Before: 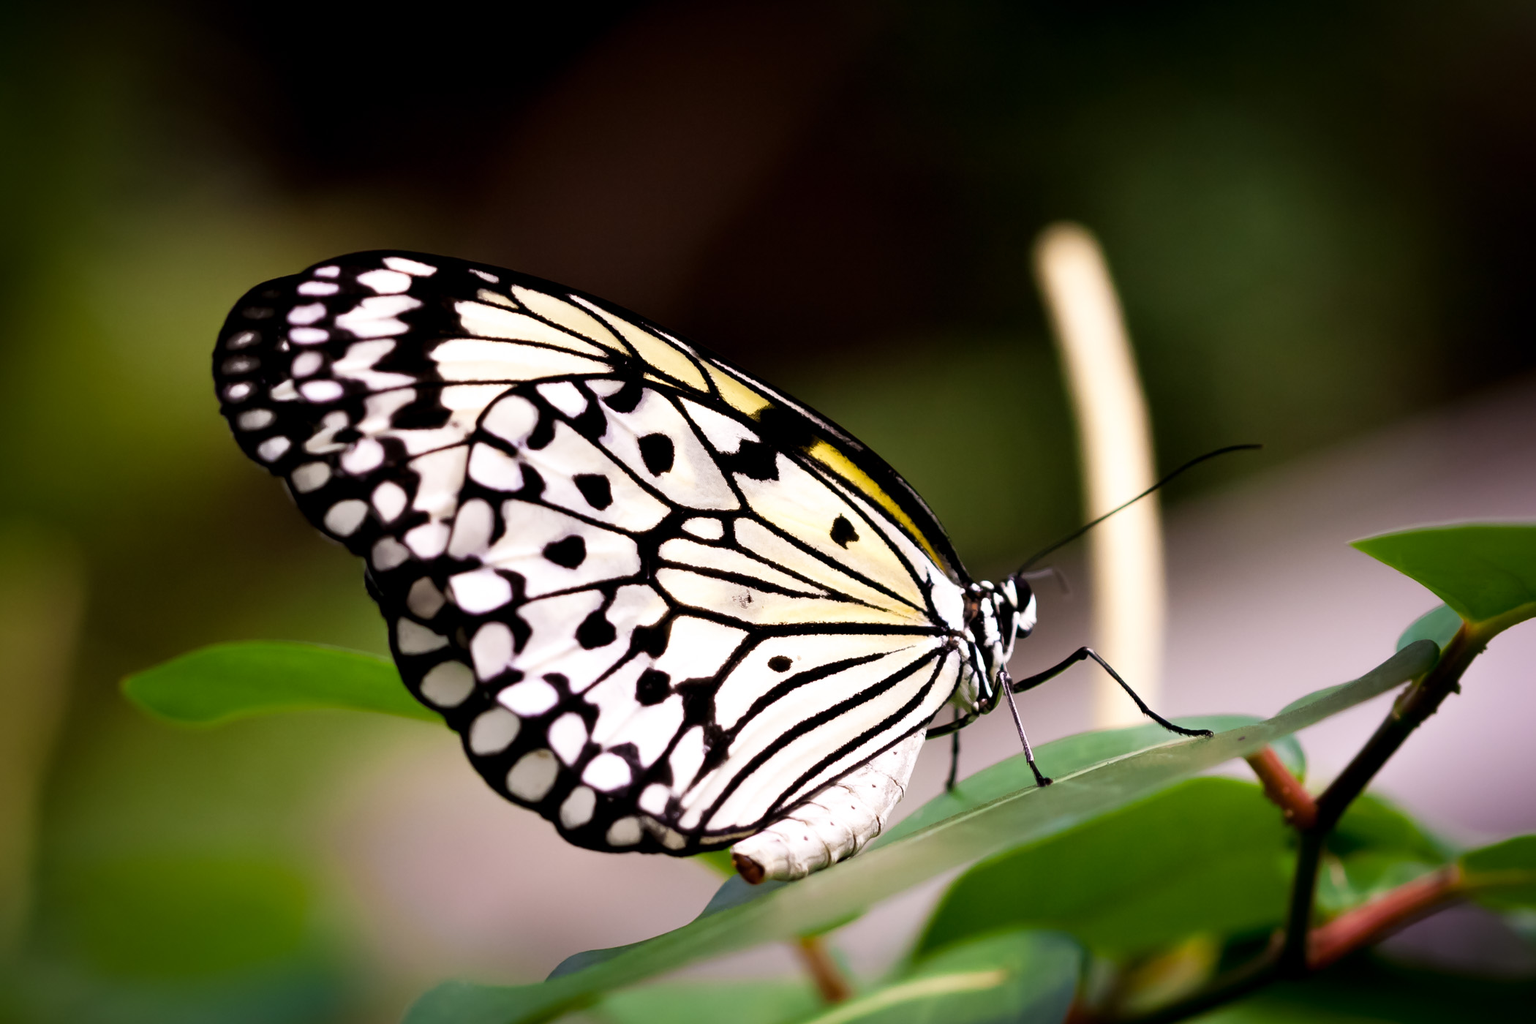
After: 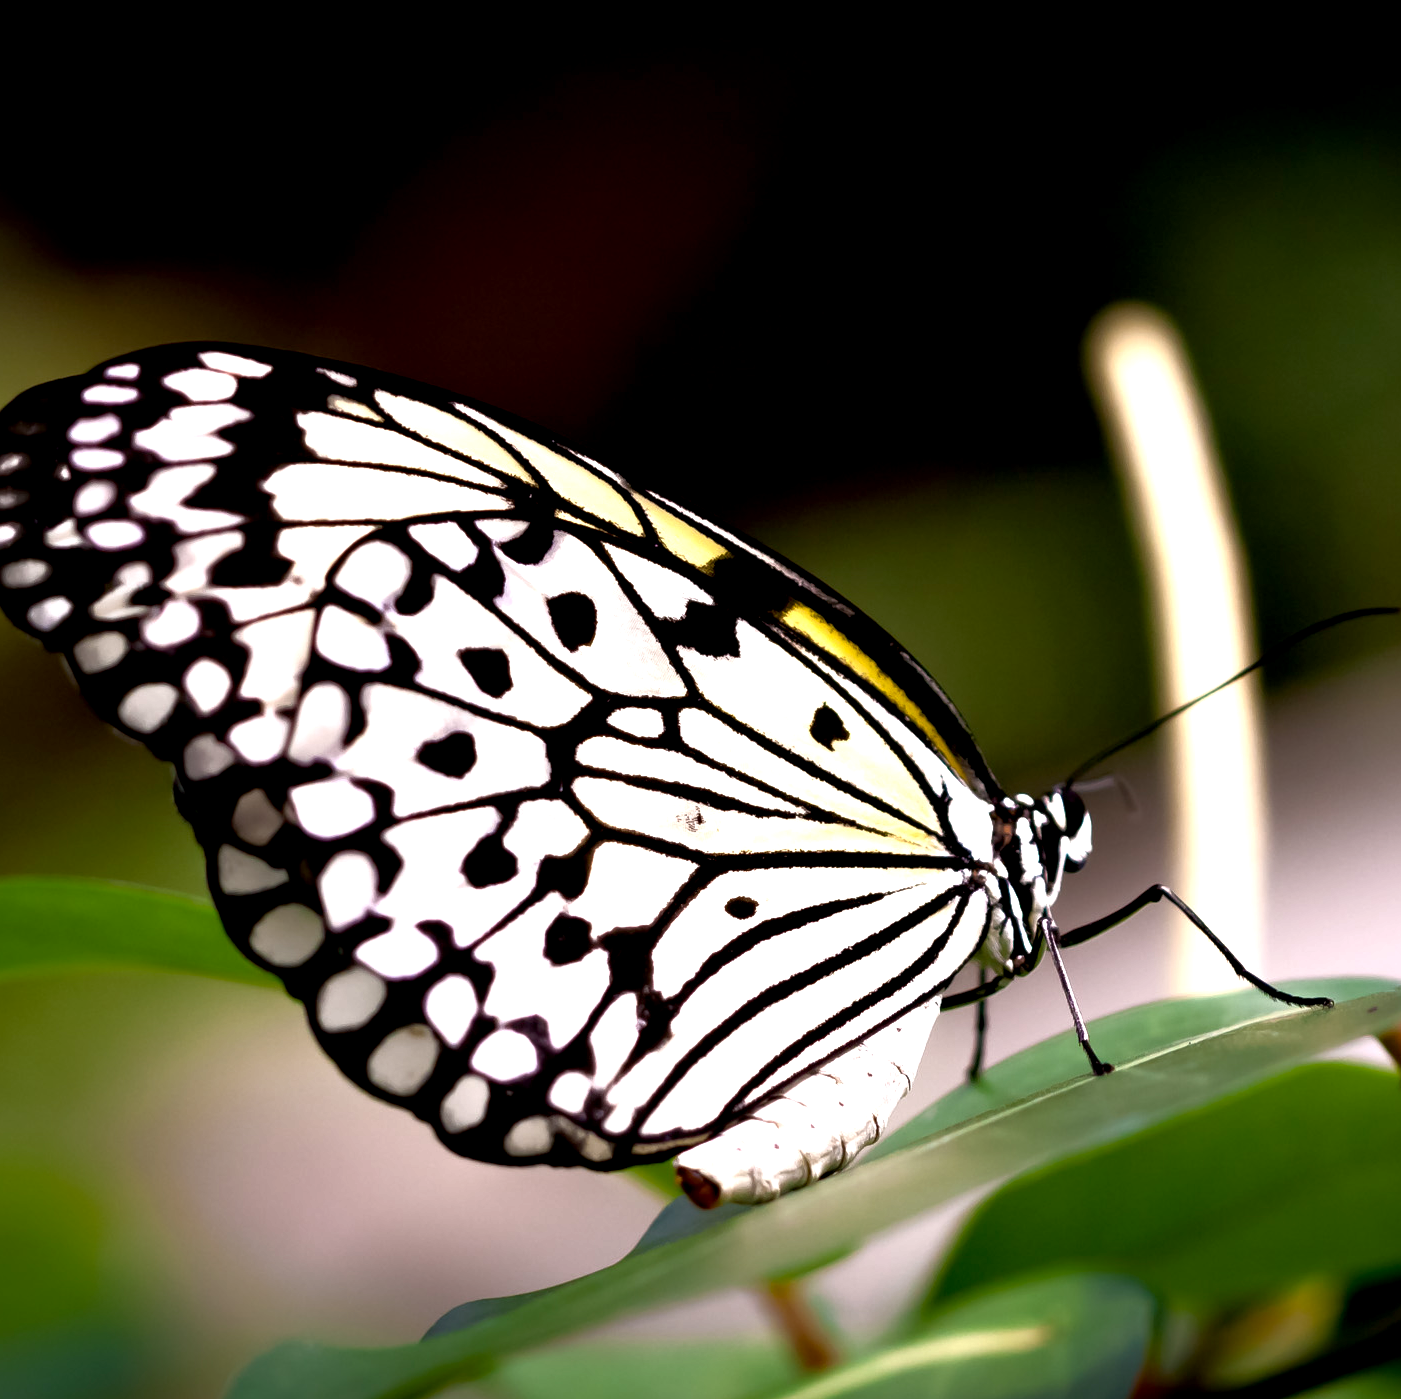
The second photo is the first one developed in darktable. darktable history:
tone equalizer: -8 EV 0.001 EV, -7 EV -0.001 EV, -6 EV 0.004 EV, -5 EV -0.062 EV, -4 EV -0.151 EV, -3 EV -0.141 EV, -2 EV 0.264 EV, -1 EV 0.705 EV, +0 EV 0.462 EV, edges refinement/feathering 500, mask exposure compensation -1.57 EV, preserve details no
crop and rotate: left 15.502%, right 17.768%
exposure: black level correction 0.007, compensate highlight preservation false
